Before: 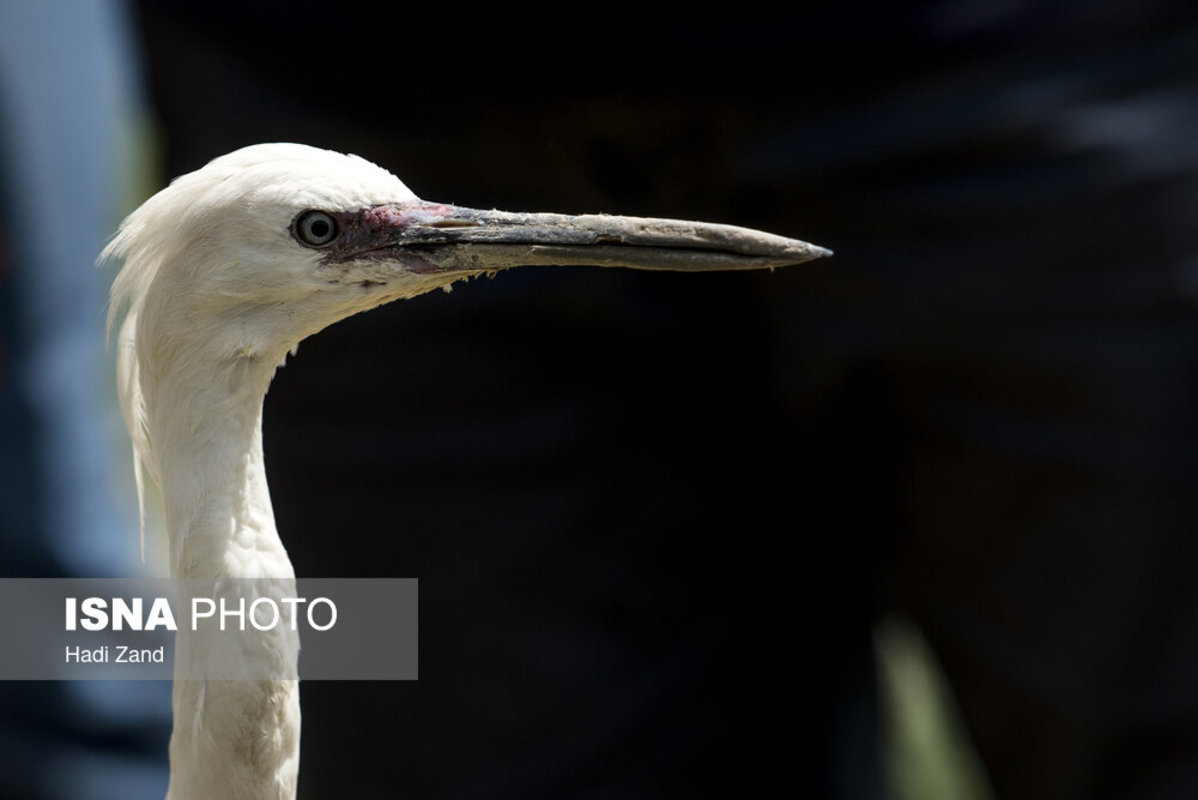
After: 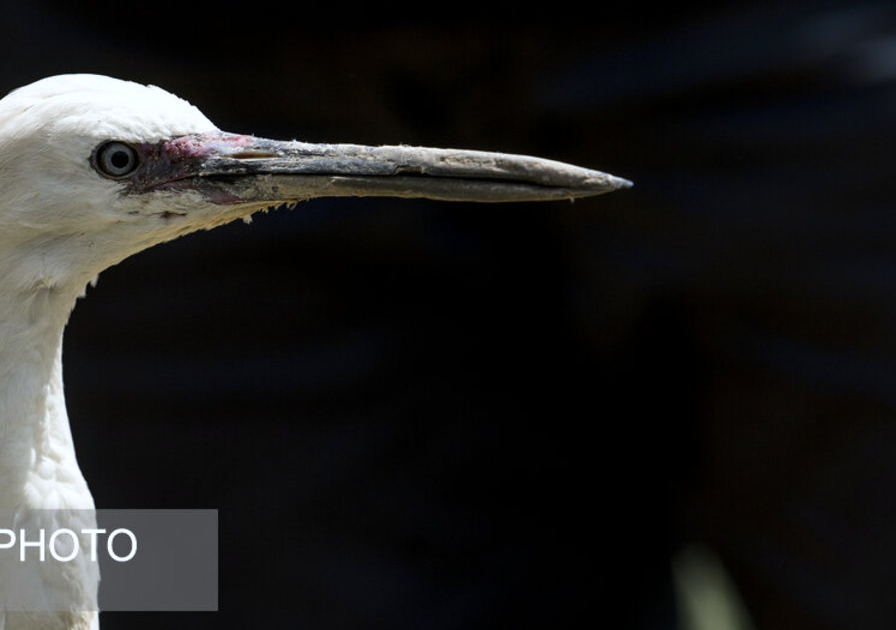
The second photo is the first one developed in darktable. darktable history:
tone equalizer: on, module defaults
white balance: red 0.974, blue 1.044
crop: left 16.768%, top 8.653%, right 8.362%, bottom 12.485%
